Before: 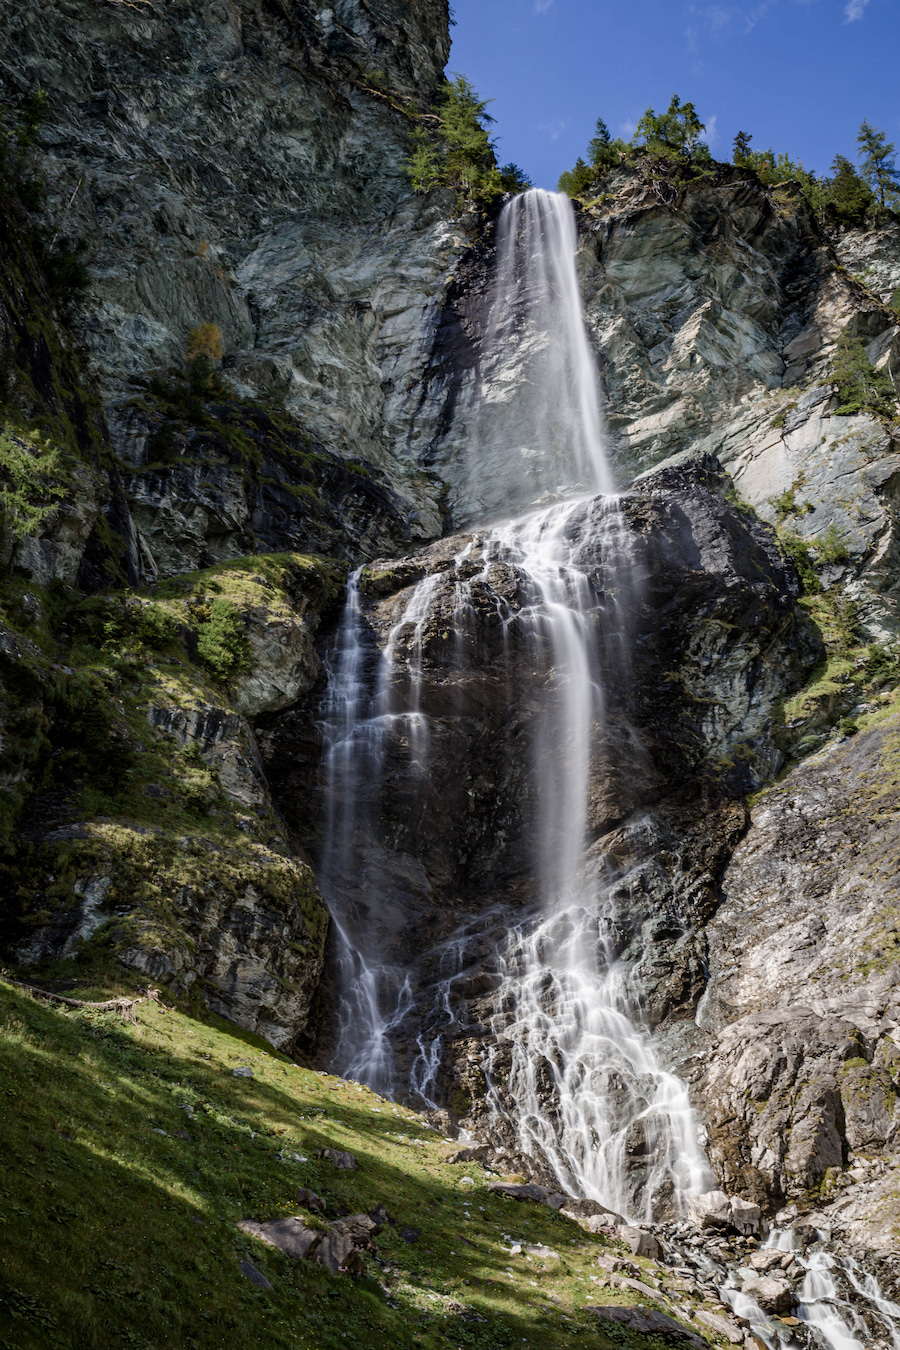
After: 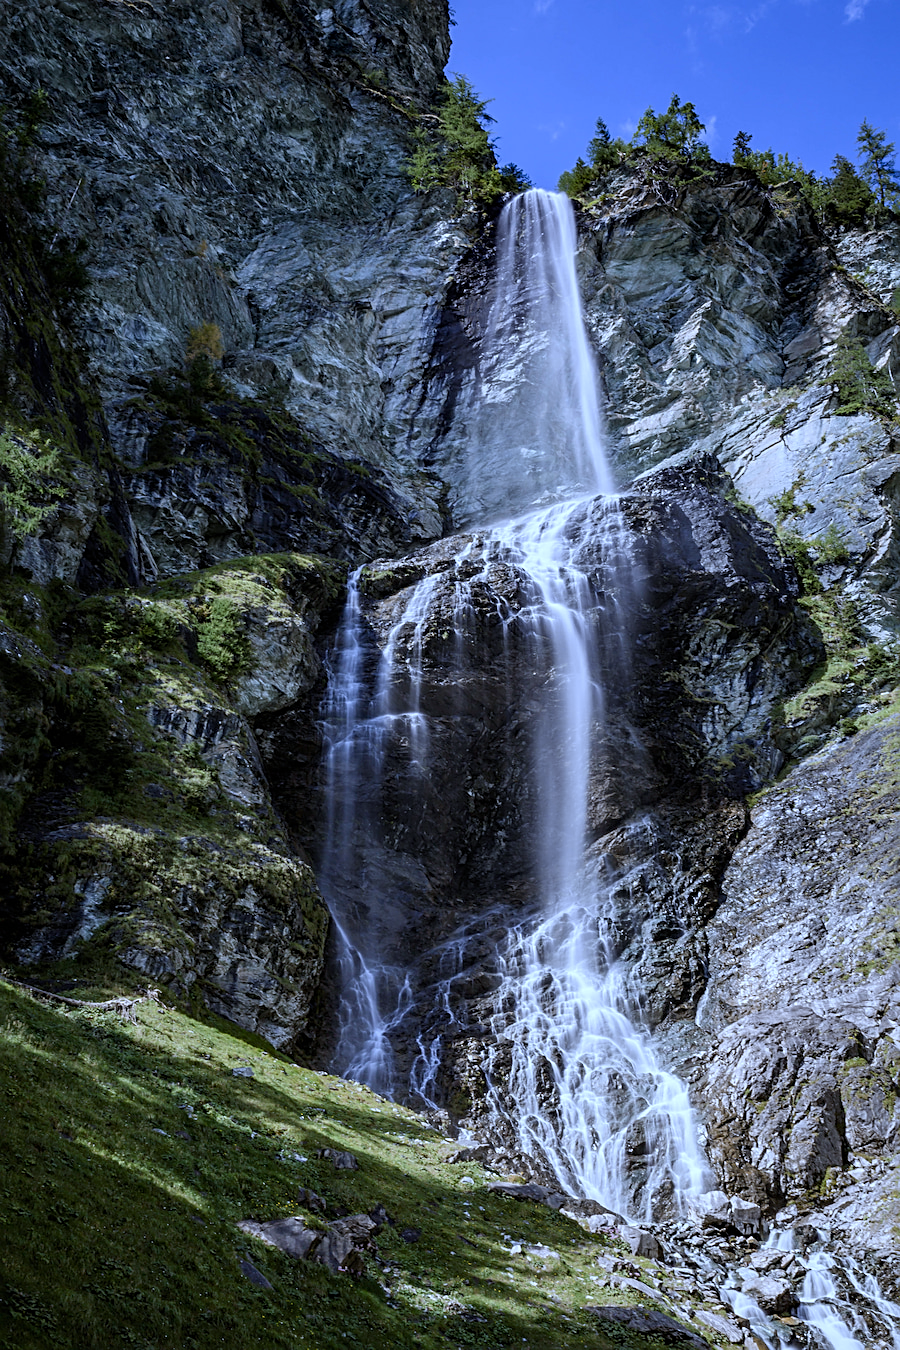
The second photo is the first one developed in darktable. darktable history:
white balance: red 0.871, blue 1.249
sharpen: on, module defaults
